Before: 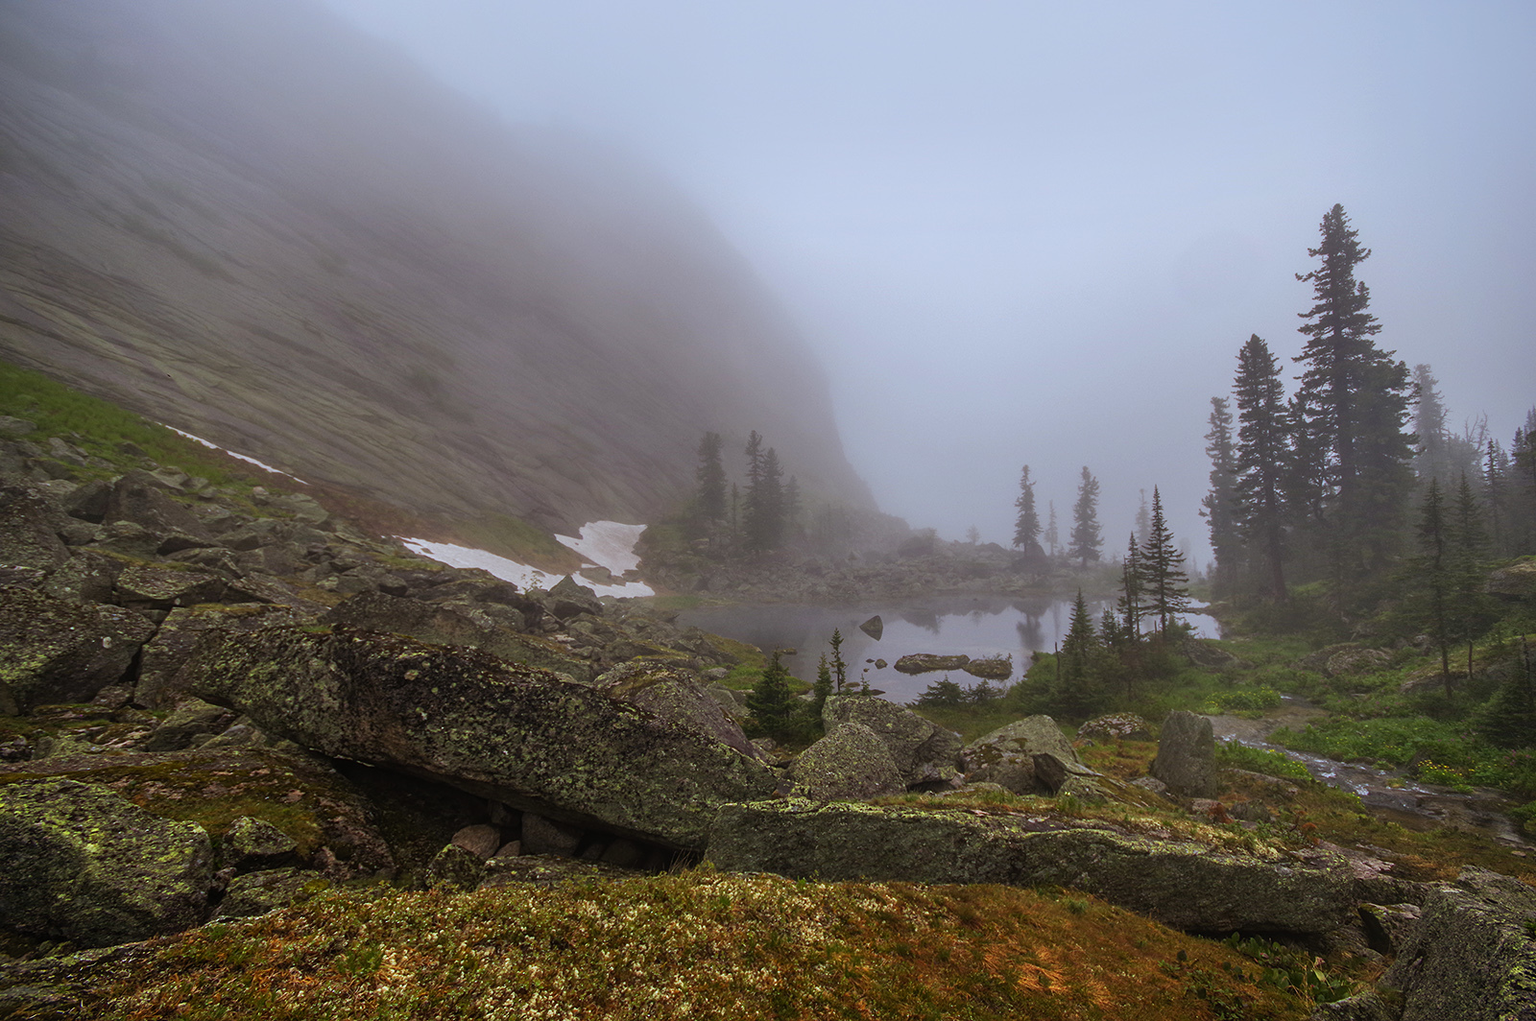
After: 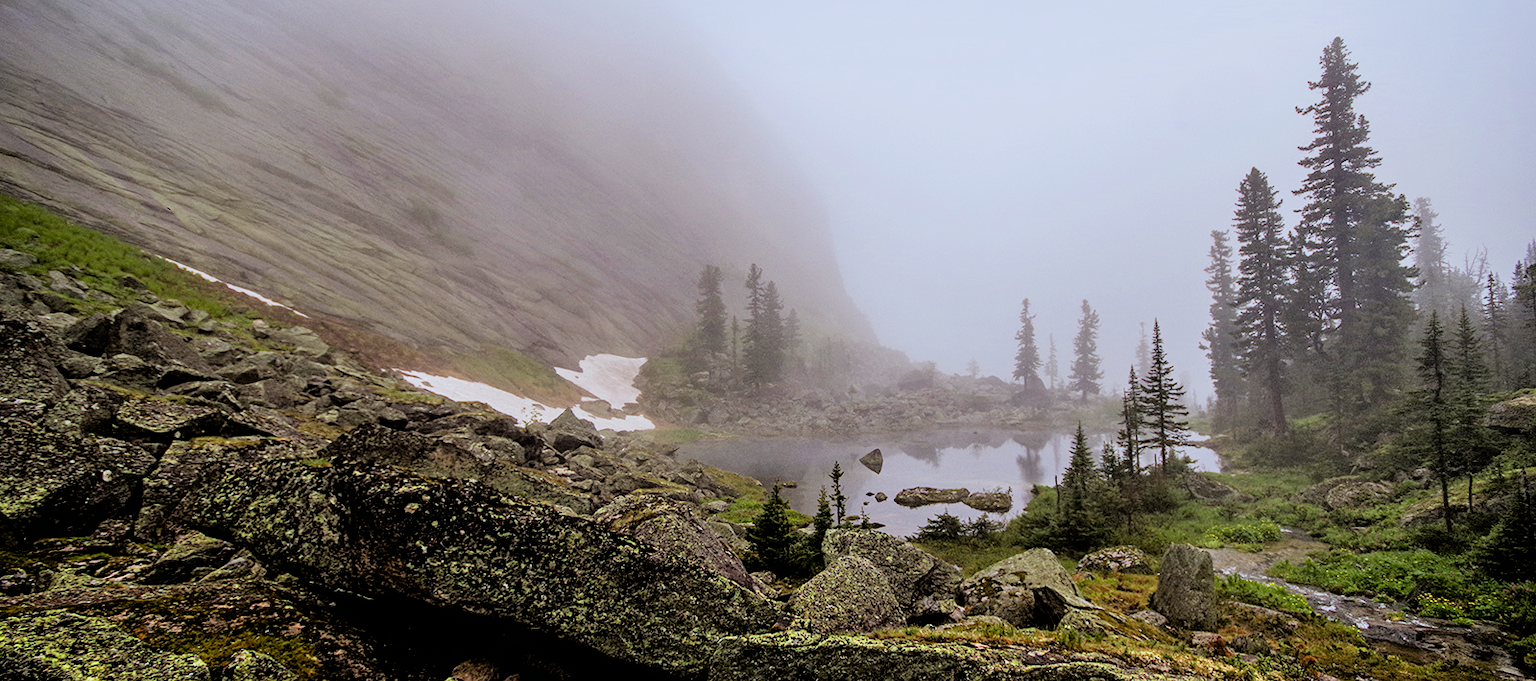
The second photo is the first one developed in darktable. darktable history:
crop: top 16.404%, bottom 16.786%
contrast equalizer: octaves 7, y [[0.502, 0.505, 0.512, 0.529, 0.564, 0.588], [0.5 ×6], [0.502, 0.505, 0.512, 0.529, 0.564, 0.588], [0, 0.001, 0.001, 0.004, 0.008, 0.011], [0, 0.001, 0.001, 0.004, 0.008, 0.011]]
exposure: black level correction 0.01, exposure 1 EV, compensate highlight preservation false
filmic rgb: black relative exposure -4.39 EV, white relative exposure 5 EV, hardness 2.2, latitude 39.76%, contrast 1.15, highlights saturation mix 11.34%, shadows ↔ highlights balance 1.04%, iterations of high-quality reconstruction 0
haze removal: strength 0.11, distance 0.249, compatibility mode true, adaptive false
